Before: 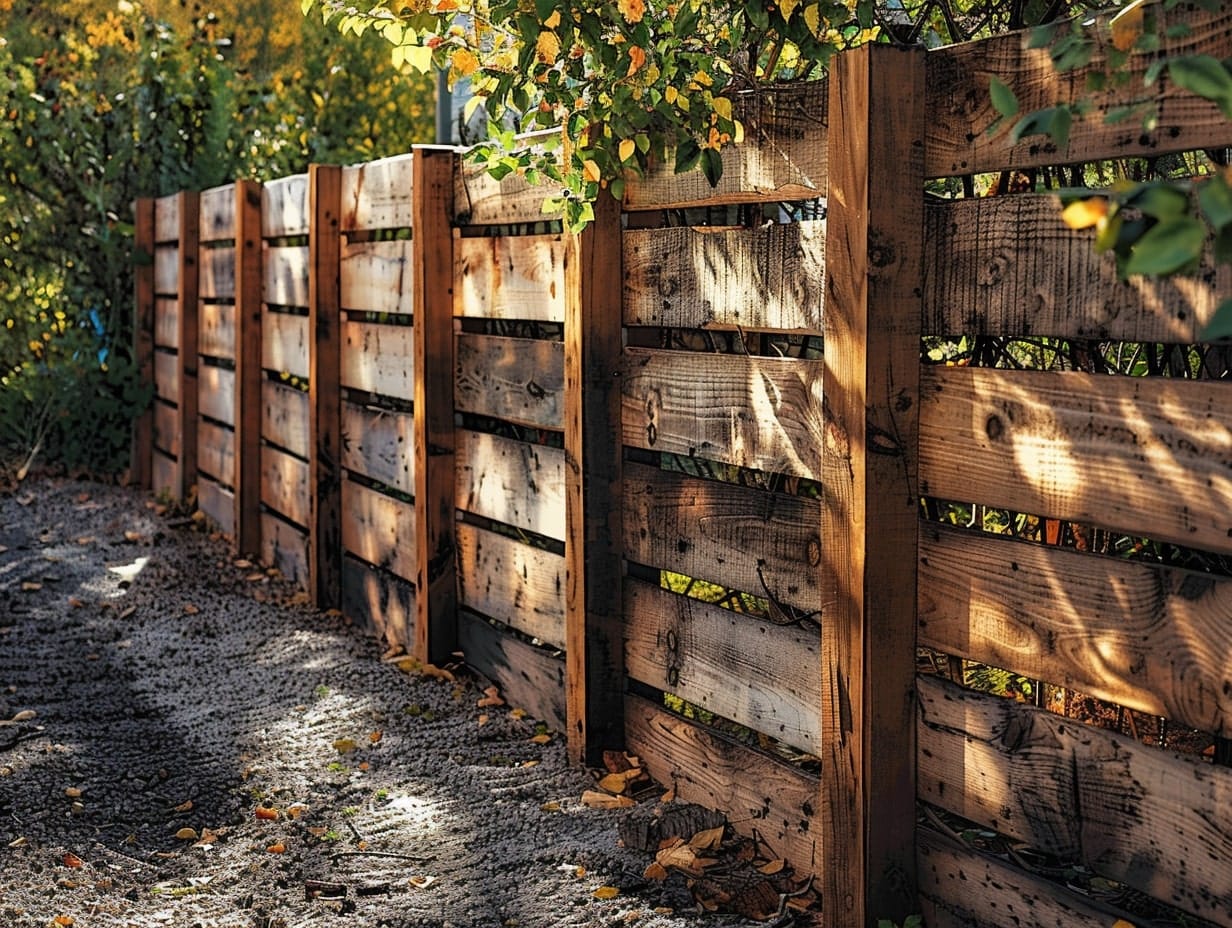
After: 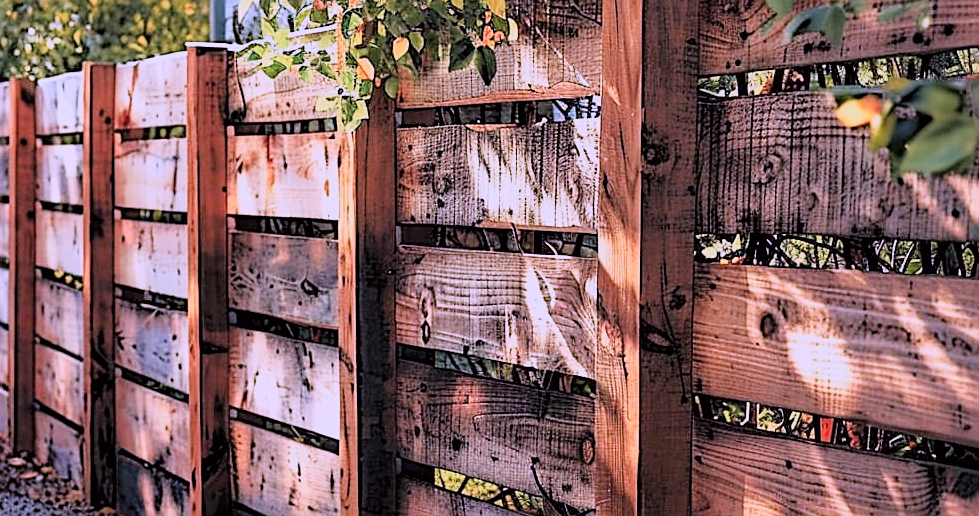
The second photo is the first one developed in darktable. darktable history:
filmic rgb: black relative exposure -7.15 EV, white relative exposure 5.36 EV, hardness 3.02
crop: left 18.38%, top 11.092%, right 2.134%, bottom 33.217%
sharpen: on, module defaults
white balance: red 0.925, blue 1.046
contrast brightness saturation: contrast 0.04, saturation 0.07
color correction: highlights a* 15.03, highlights b* -25.07
exposure: black level correction 0, exposure 1 EV, compensate exposure bias true, compensate highlight preservation false
tone curve: curves: ch0 [(0.013, 0) (0.061, 0.068) (0.239, 0.256) (0.502, 0.505) (0.683, 0.676) (0.761, 0.773) (0.858, 0.858) (0.987, 0.945)]; ch1 [(0, 0) (0.172, 0.123) (0.304, 0.288) (0.414, 0.44) (0.472, 0.473) (0.502, 0.508) (0.521, 0.528) (0.583, 0.595) (0.654, 0.673) (0.728, 0.761) (1, 1)]; ch2 [(0, 0) (0.411, 0.424) (0.485, 0.476) (0.502, 0.502) (0.553, 0.557) (0.57, 0.576) (1, 1)], color space Lab, independent channels, preserve colors none
